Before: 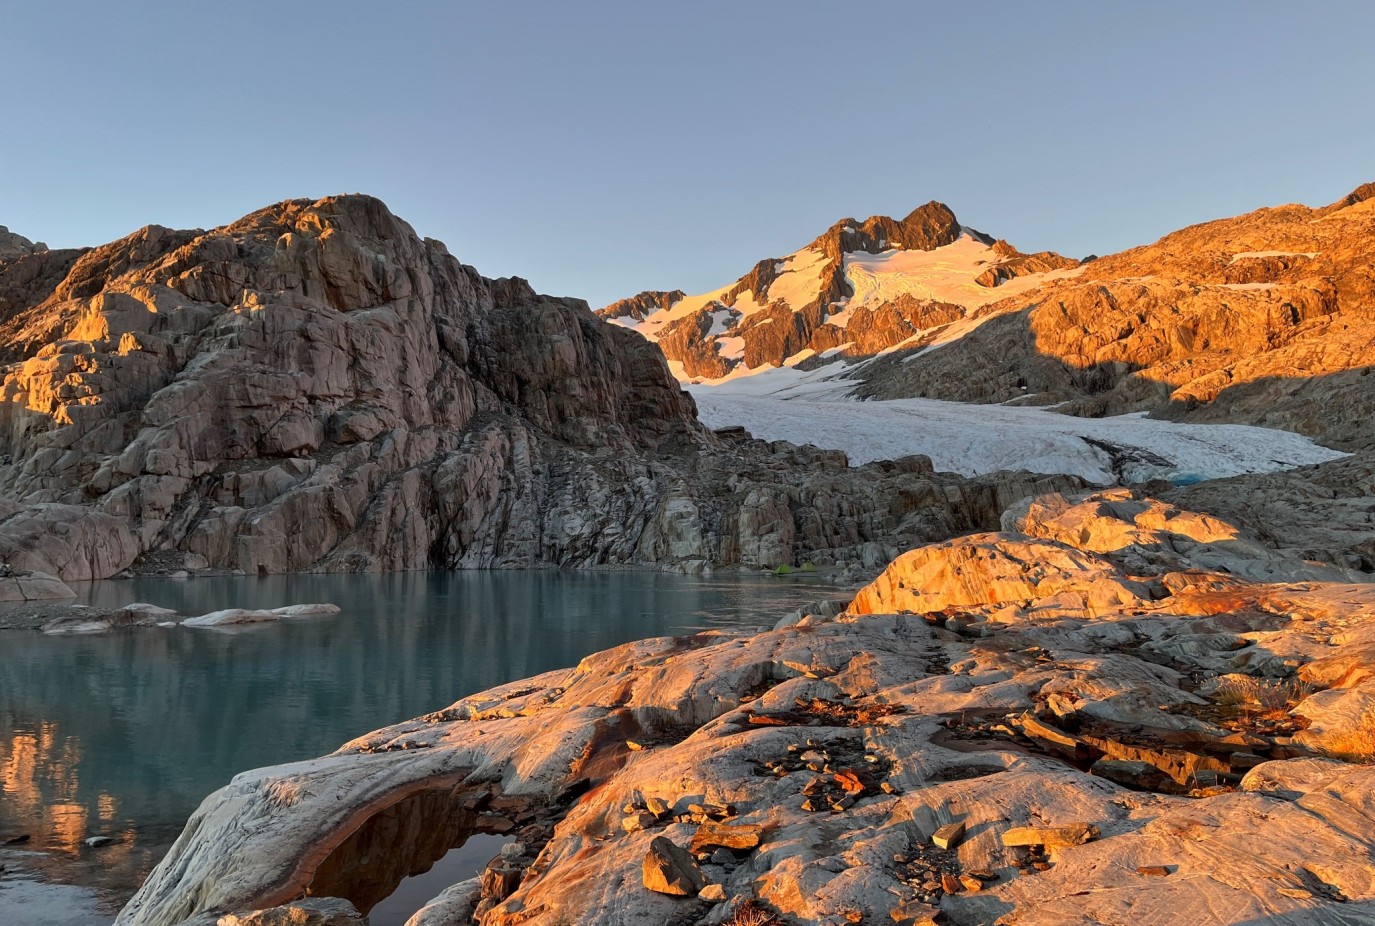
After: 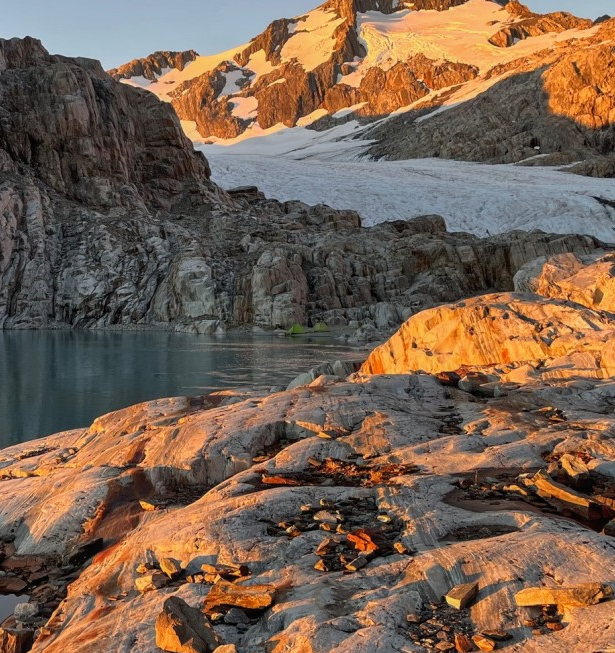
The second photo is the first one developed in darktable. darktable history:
crop: left 35.428%, top 26.002%, right 19.782%, bottom 3.373%
local contrast: detail 110%
